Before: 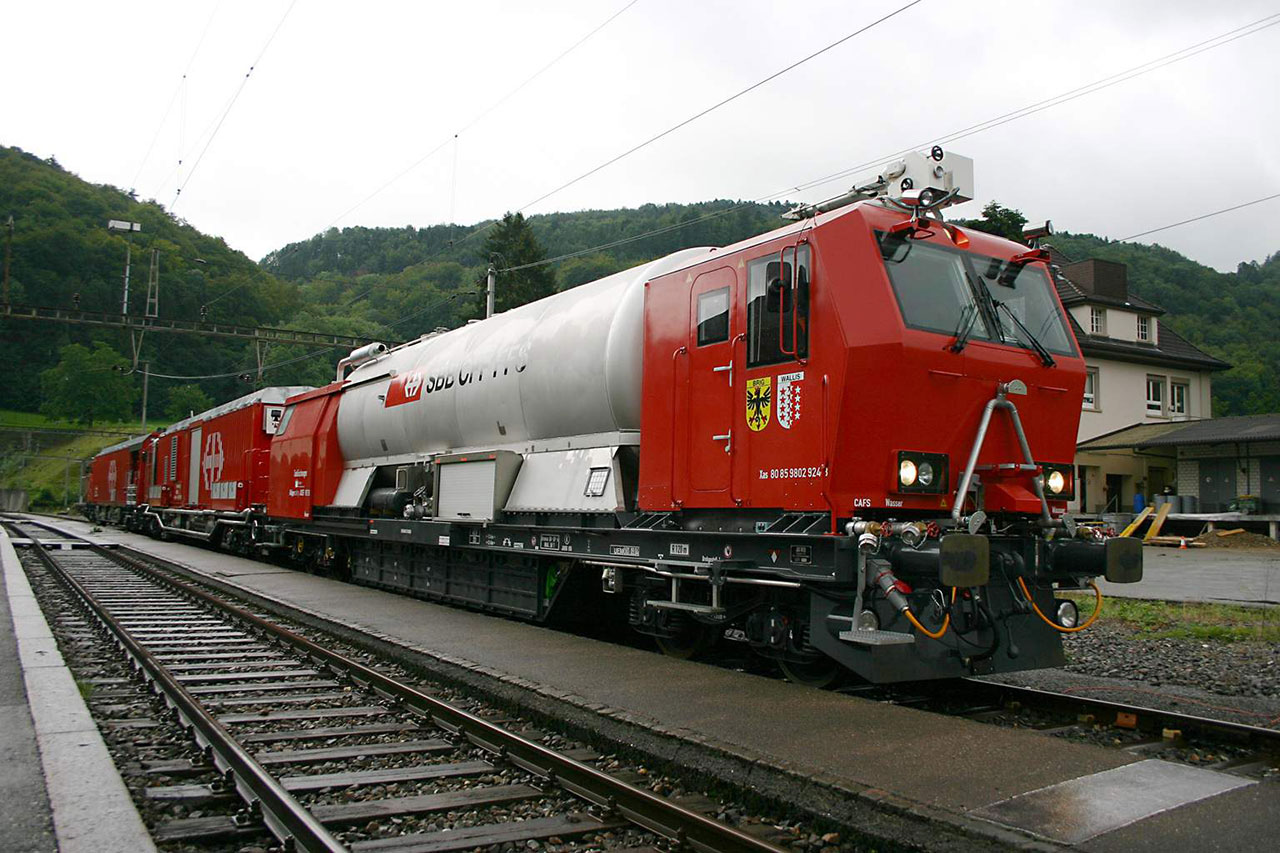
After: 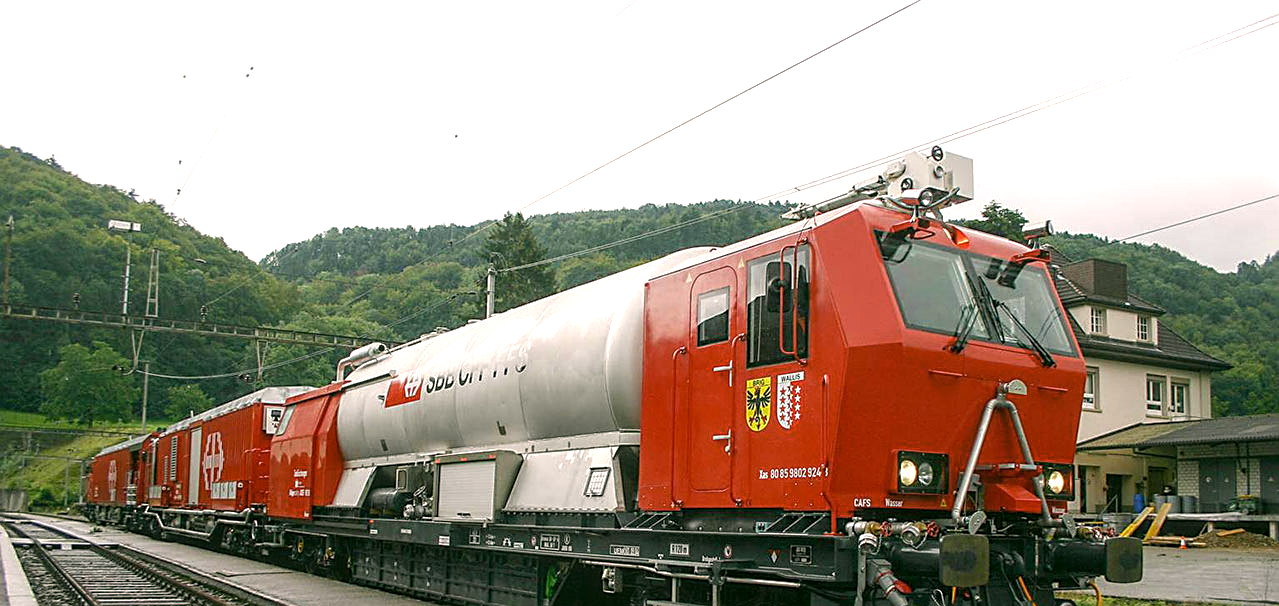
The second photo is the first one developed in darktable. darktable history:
sharpen: on, module defaults
exposure: black level correction 0, exposure 0.499 EV, compensate exposure bias true, compensate highlight preservation false
crop: bottom 28.897%
tone equalizer: mask exposure compensation -0.491 EV
local contrast: highlights 2%, shadows 2%, detail 133%
haze removal: compatibility mode true, adaptive false
color correction: highlights a* 4.63, highlights b* 4.97, shadows a* -6.94, shadows b* 4.58
